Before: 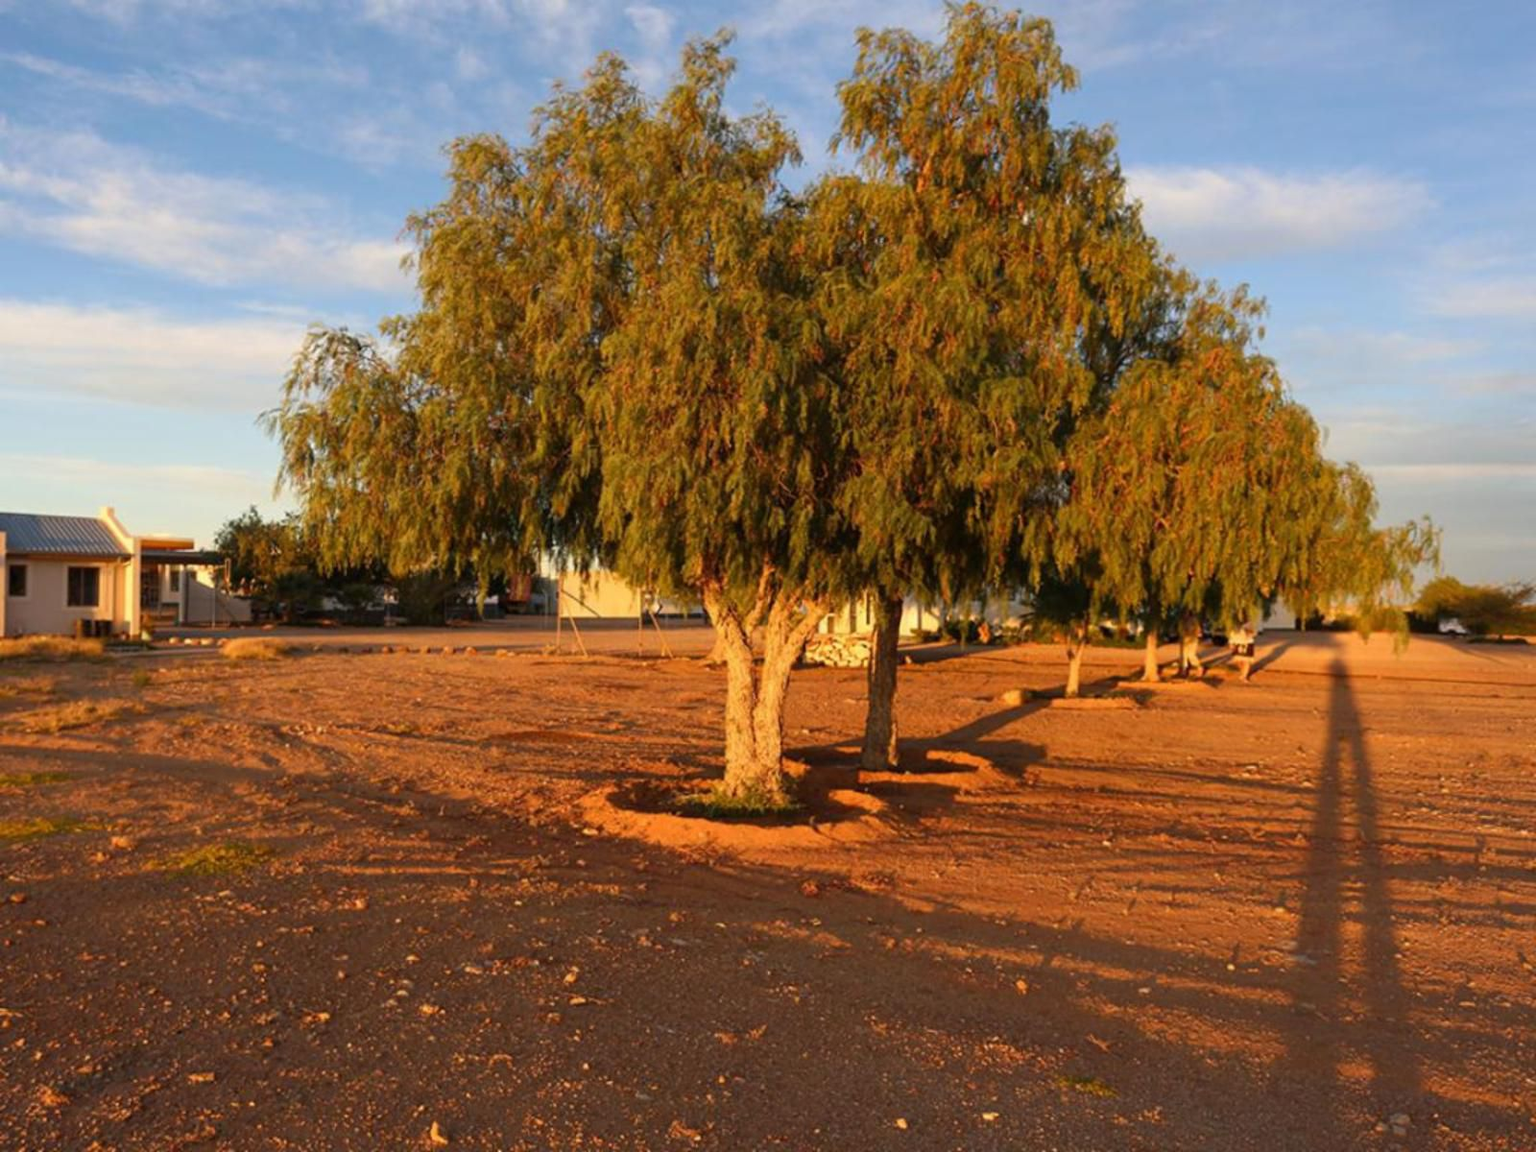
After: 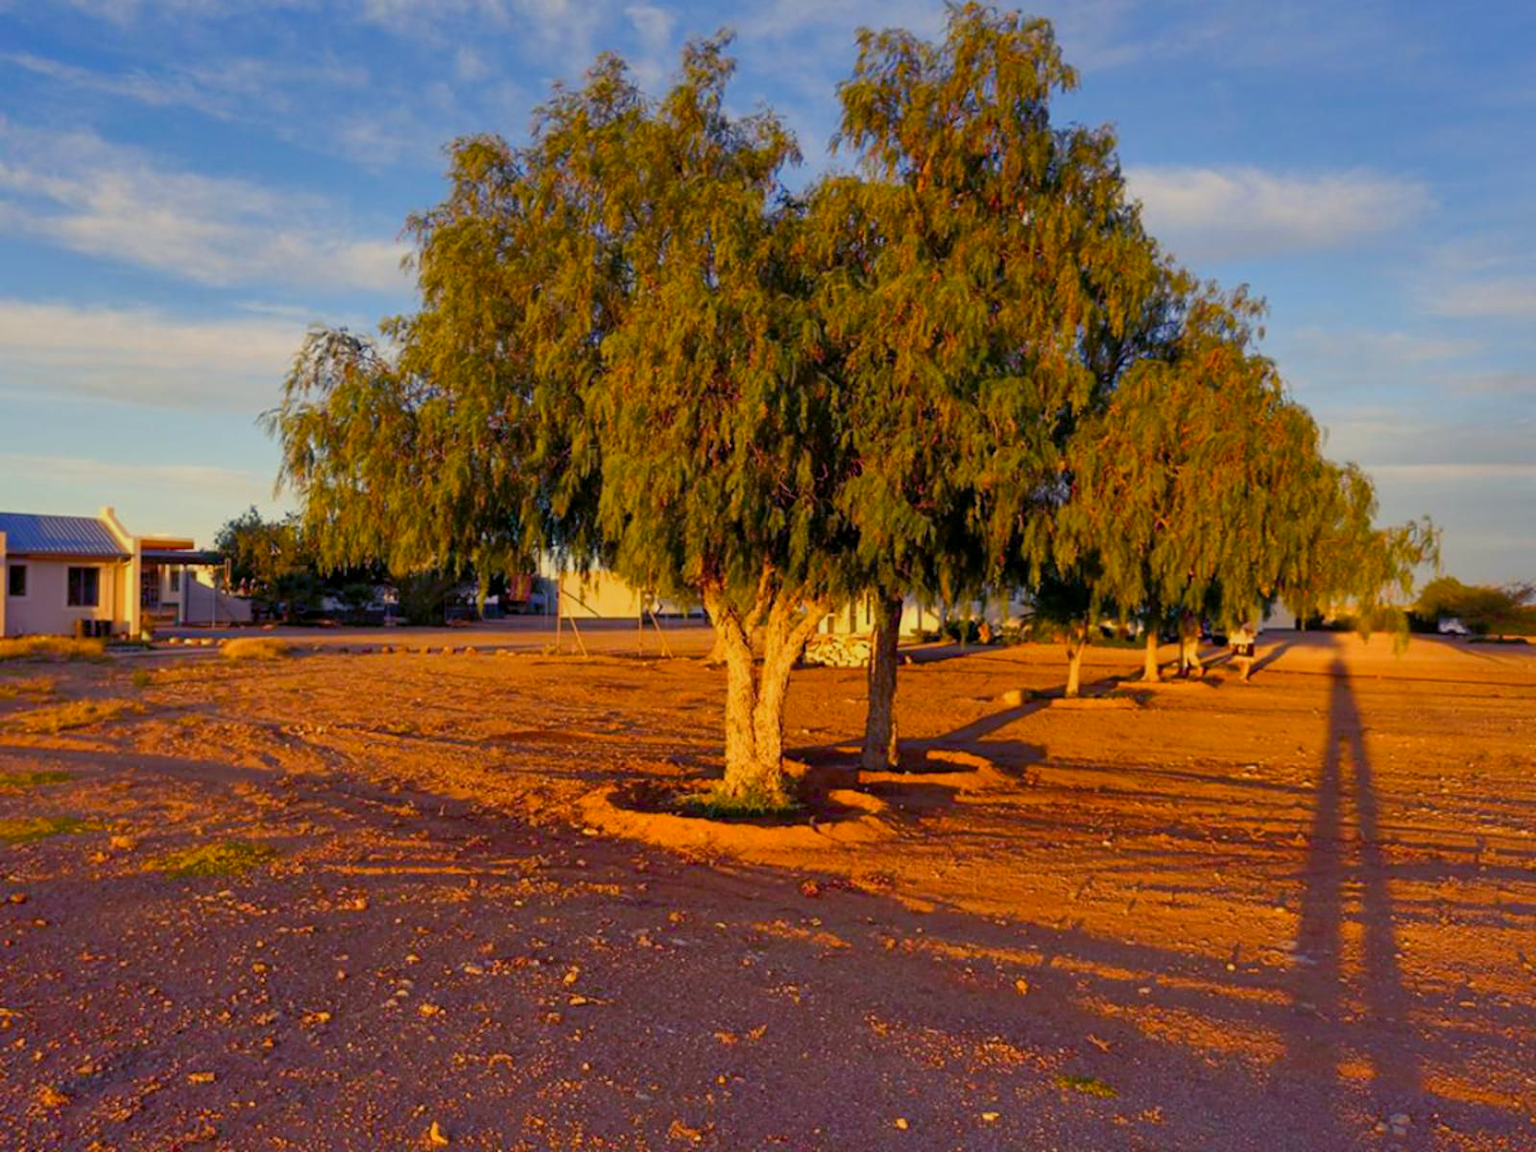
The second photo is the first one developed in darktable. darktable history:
shadows and highlights: on, module defaults
color balance rgb: shadows lift › luminance -28.76%, shadows lift › chroma 15%, shadows lift › hue 270°, power › chroma 1%, power › hue 255°, highlights gain › luminance 7.14%, highlights gain › chroma 2%, highlights gain › hue 90°, global offset › luminance -0.29%, global offset › hue 260°, perceptual saturation grading › global saturation 20%, perceptual saturation grading › highlights -13.92%, perceptual saturation grading › shadows 50%
graduated density: on, module defaults
